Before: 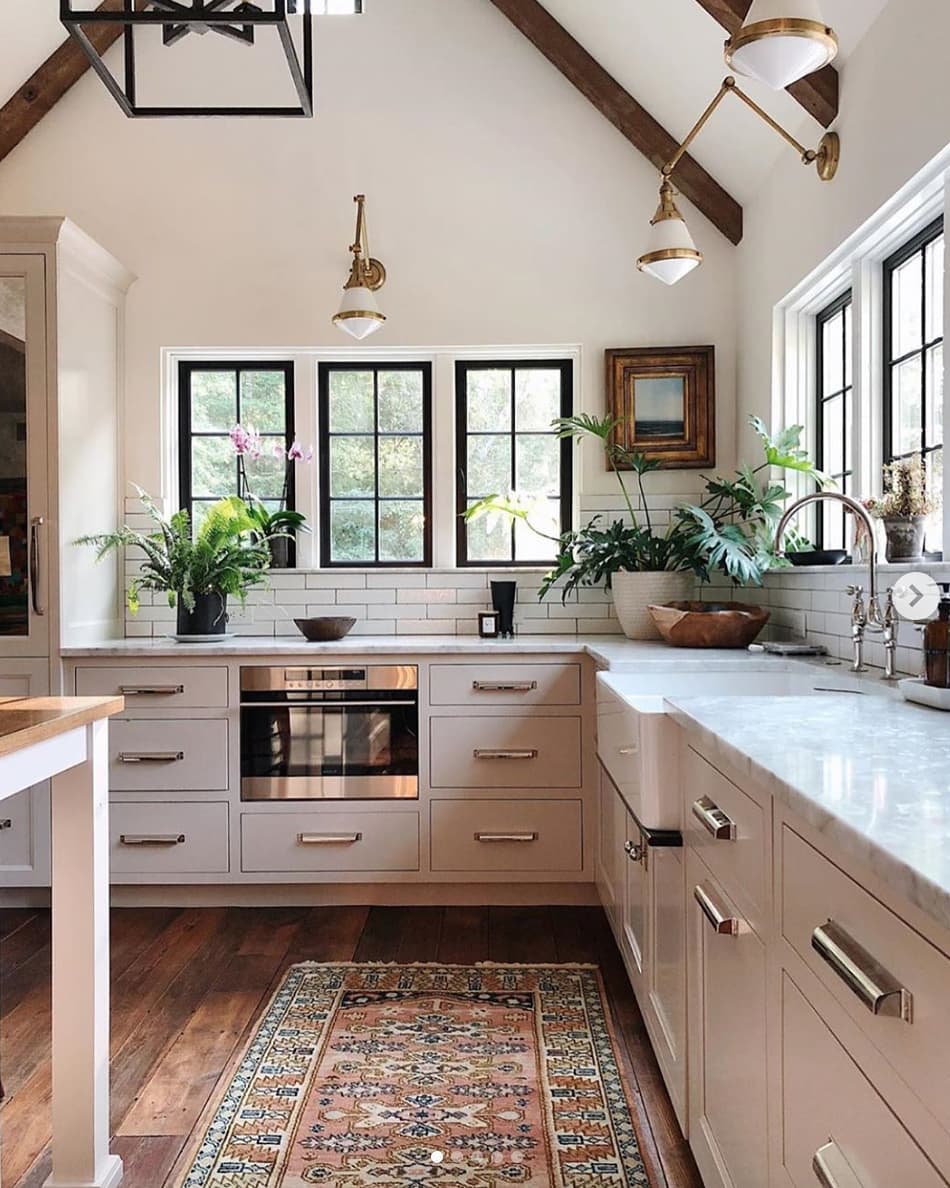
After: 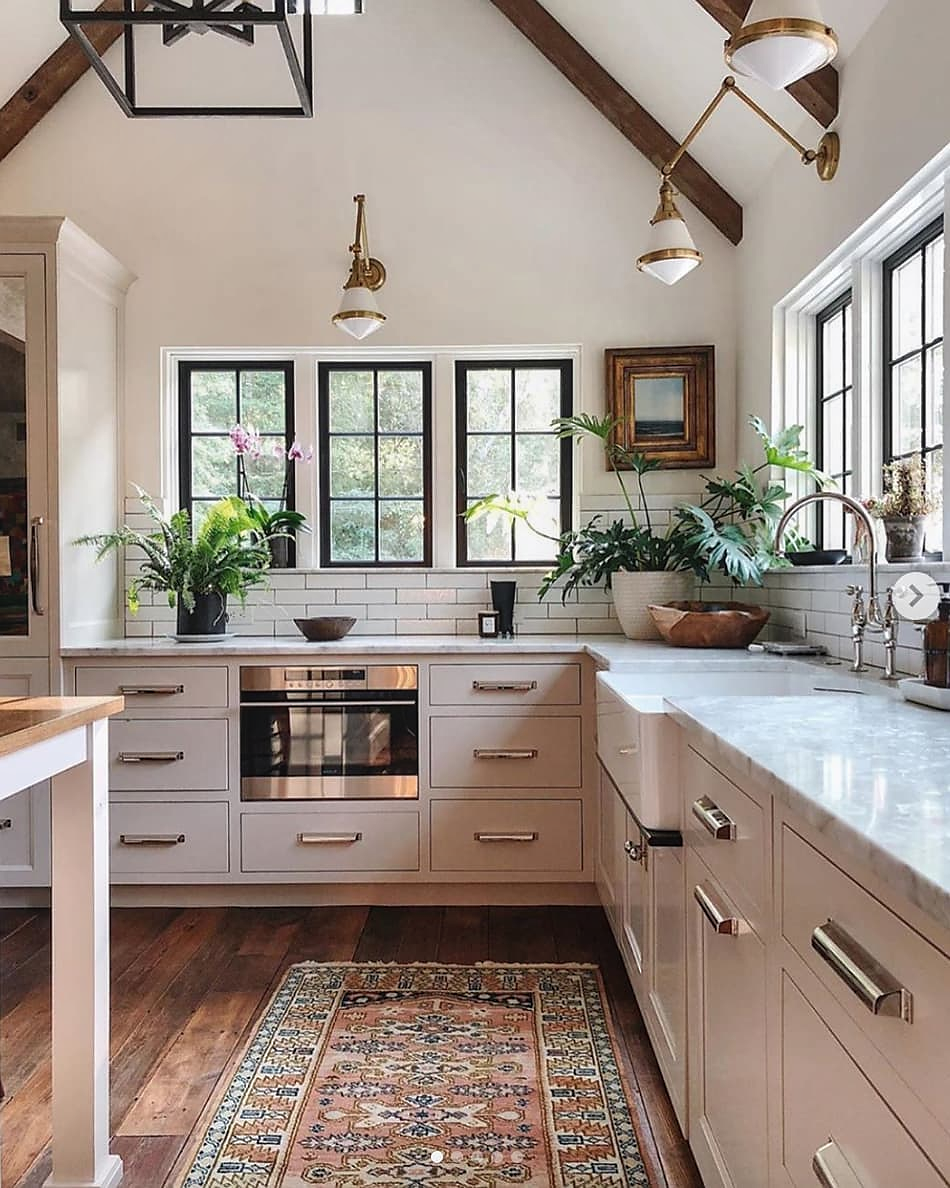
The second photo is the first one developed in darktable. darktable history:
local contrast: detail 109%
sharpen: radius 1.042, threshold 0.972
shadows and highlights: shadows 47.12, highlights -40.91, soften with gaussian
